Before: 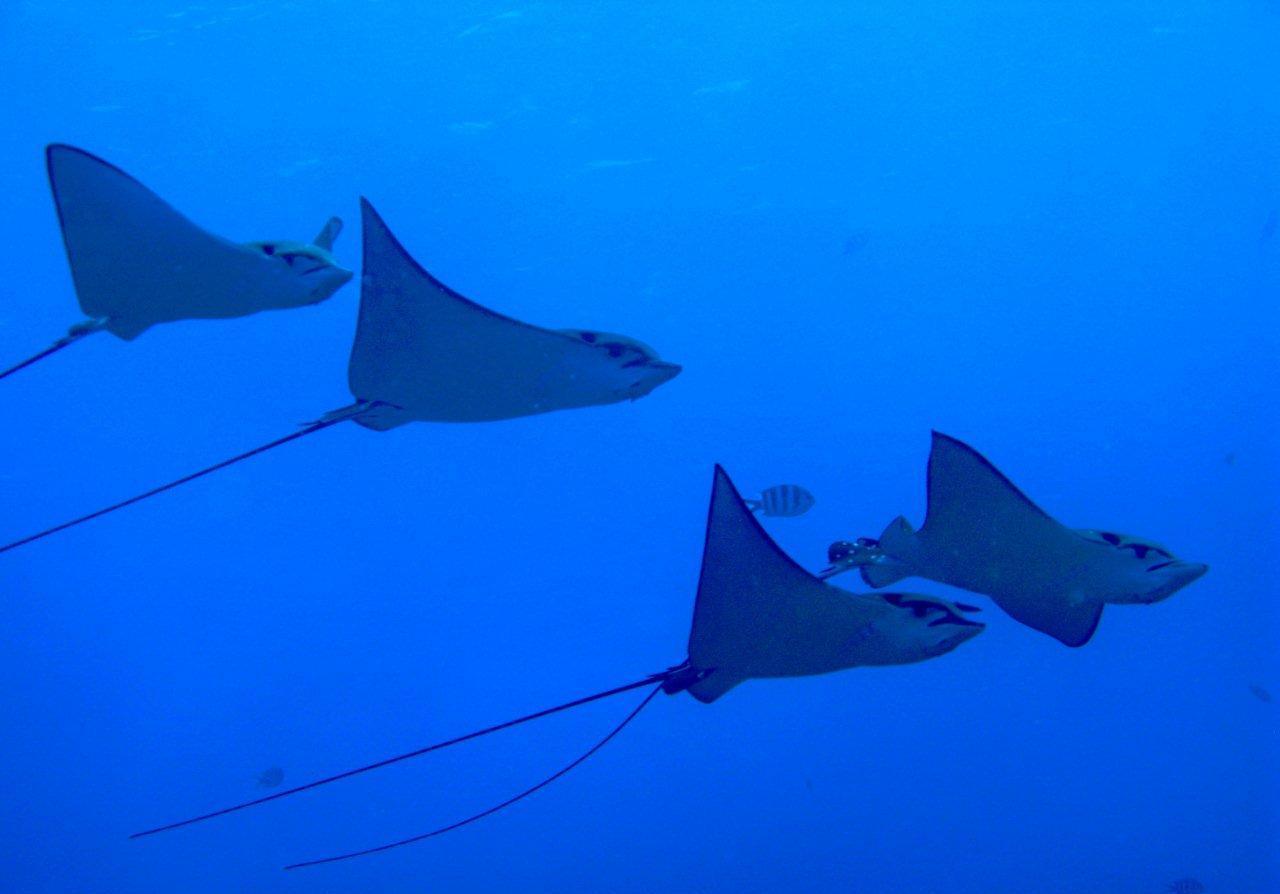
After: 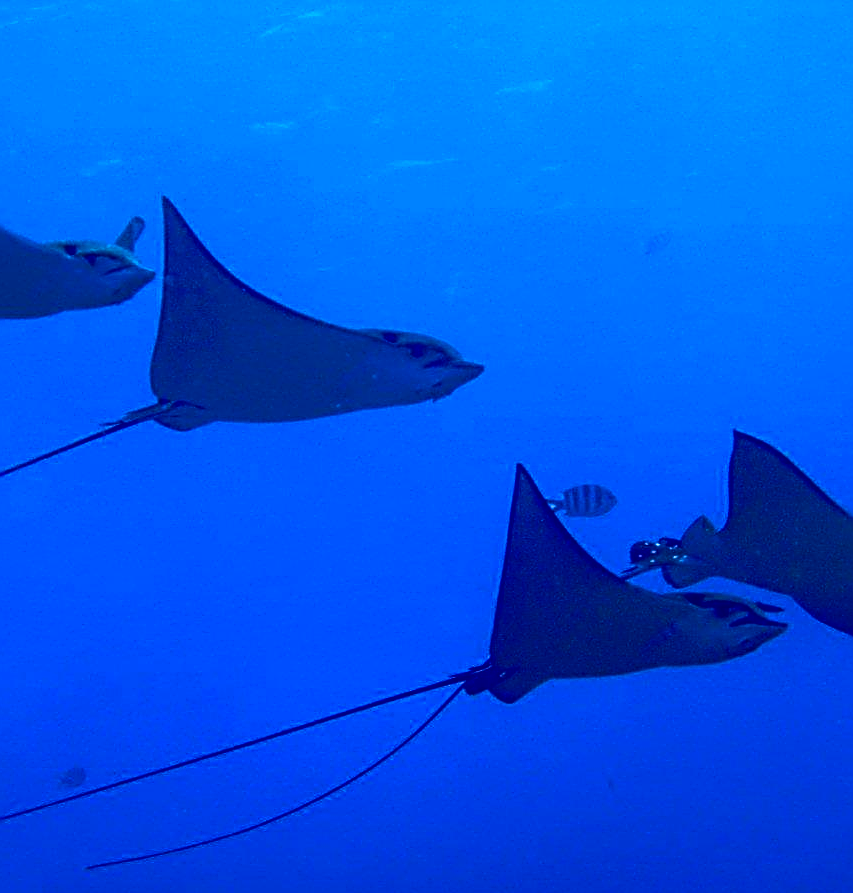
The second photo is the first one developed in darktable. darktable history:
contrast brightness saturation: contrast 0.19, brightness -0.11, saturation 0.21
crop and rotate: left 15.546%, right 17.787%
sharpen: amount 2
